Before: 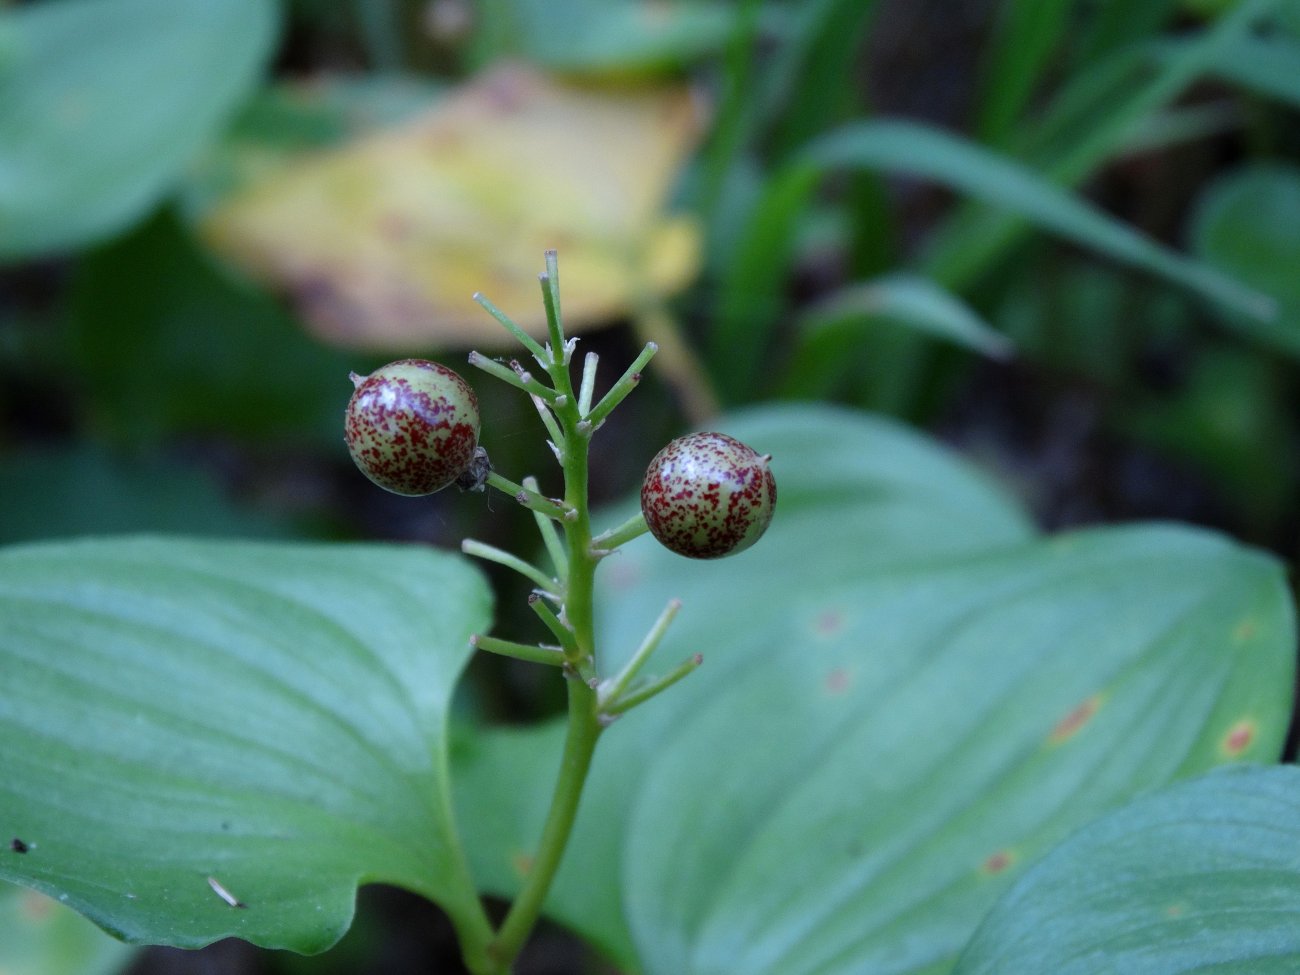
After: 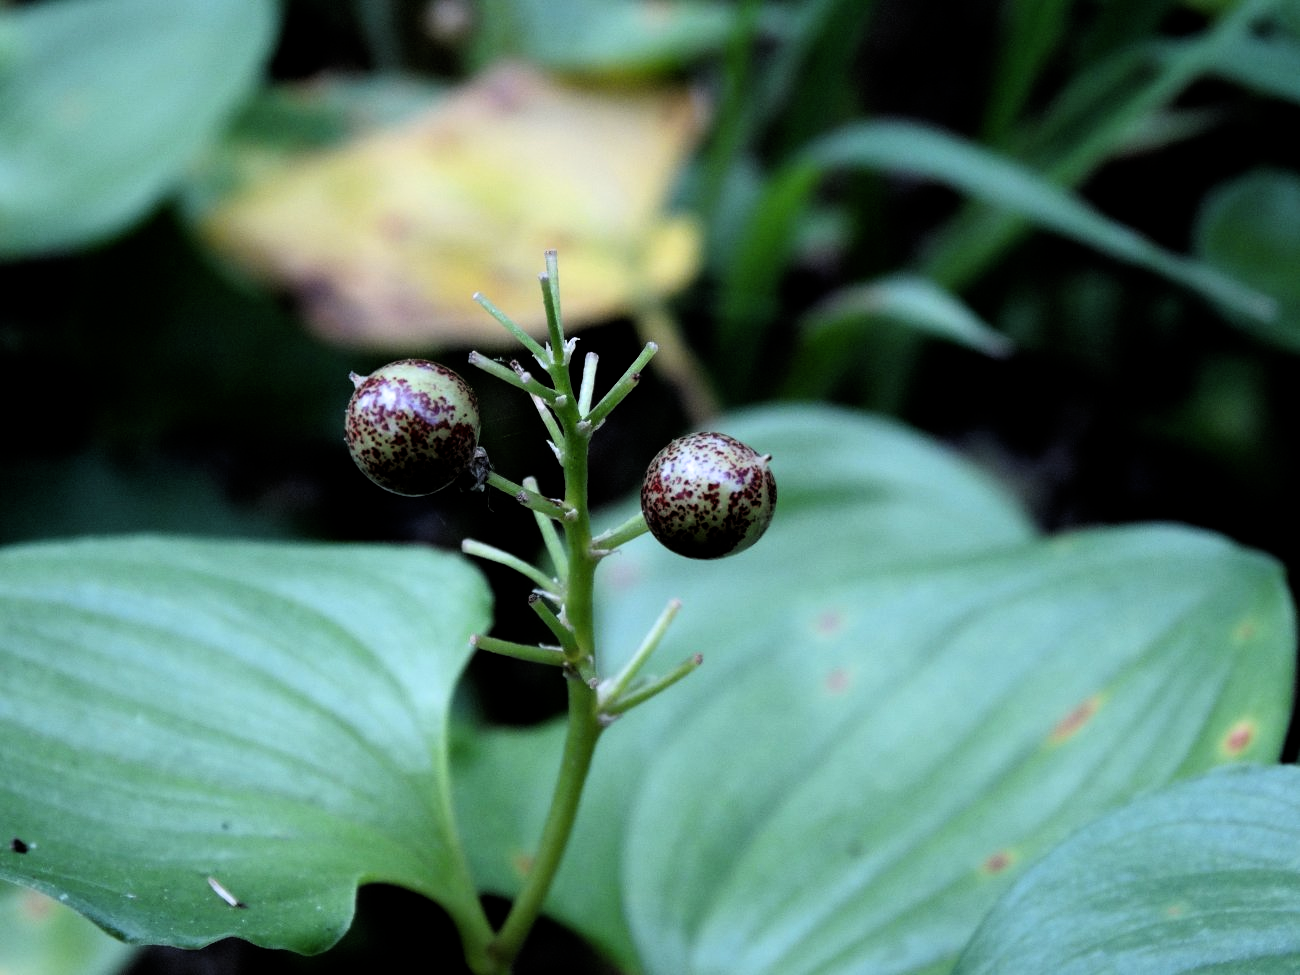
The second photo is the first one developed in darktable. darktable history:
color calibration: x 0.339, y 0.353, temperature 5157.81 K
filmic rgb: middle gray luminance 8.77%, black relative exposure -6.34 EV, white relative exposure 2.74 EV, target black luminance 0%, hardness 4.79, latitude 74.15%, contrast 1.331, shadows ↔ highlights balance 9.59%, color science v6 (2022)
tone equalizer: -8 EV -0.394 EV, -7 EV -0.384 EV, -6 EV -0.296 EV, -5 EV -0.197 EV, -3 EV 0.194 EV, -2 EV 0.34 EV, -1 EV 0.367 EV, +0 EV 0.411 EV, edges refinement/feathering 500, mask exposure compensation -1.57 EV, preserve details no
